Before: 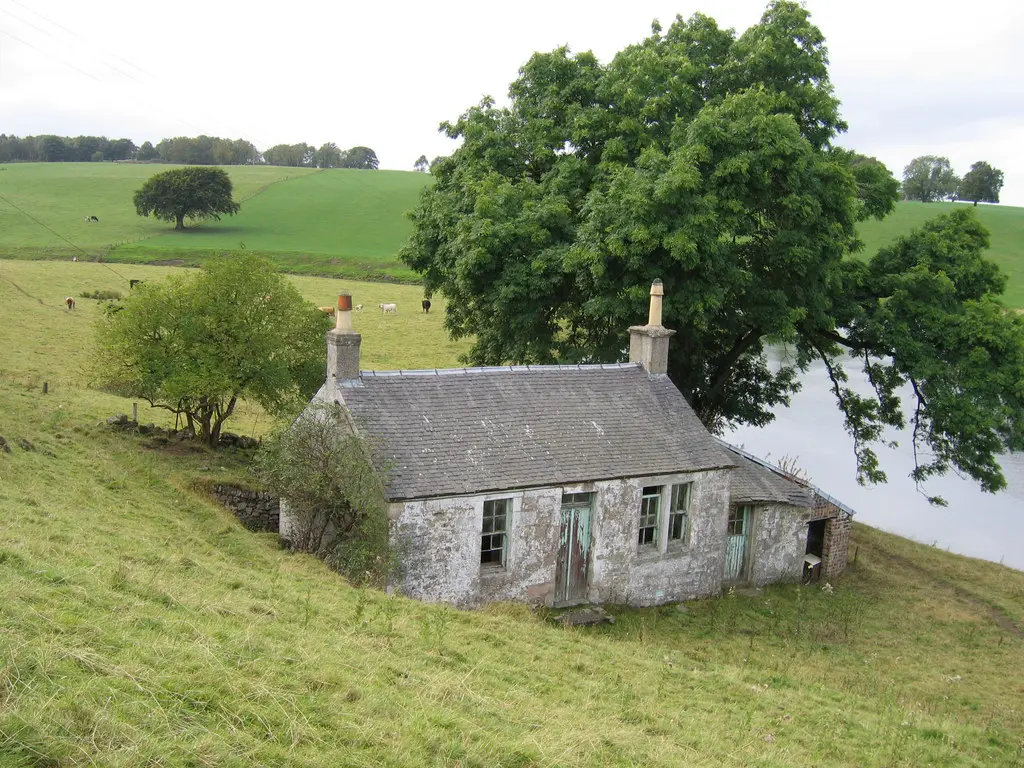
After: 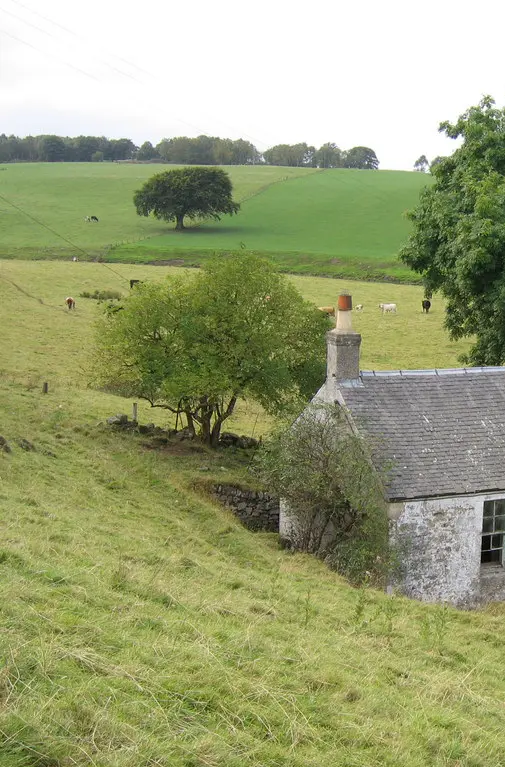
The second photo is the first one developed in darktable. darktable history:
crop and rotate: left 0.03%, top 0%, right 50.649%
